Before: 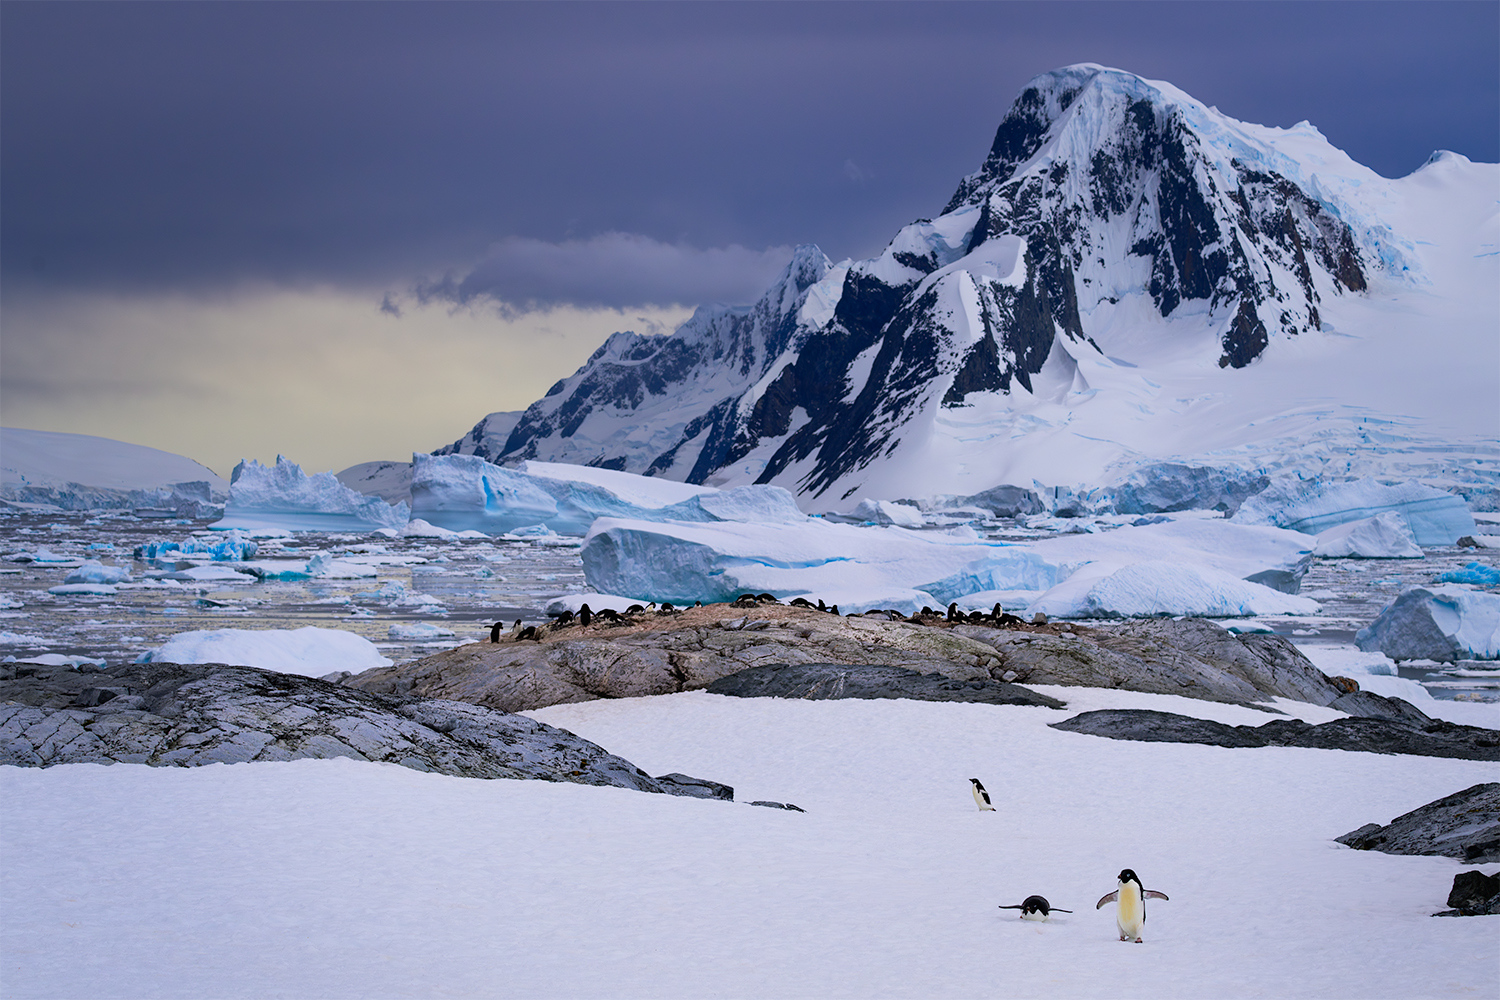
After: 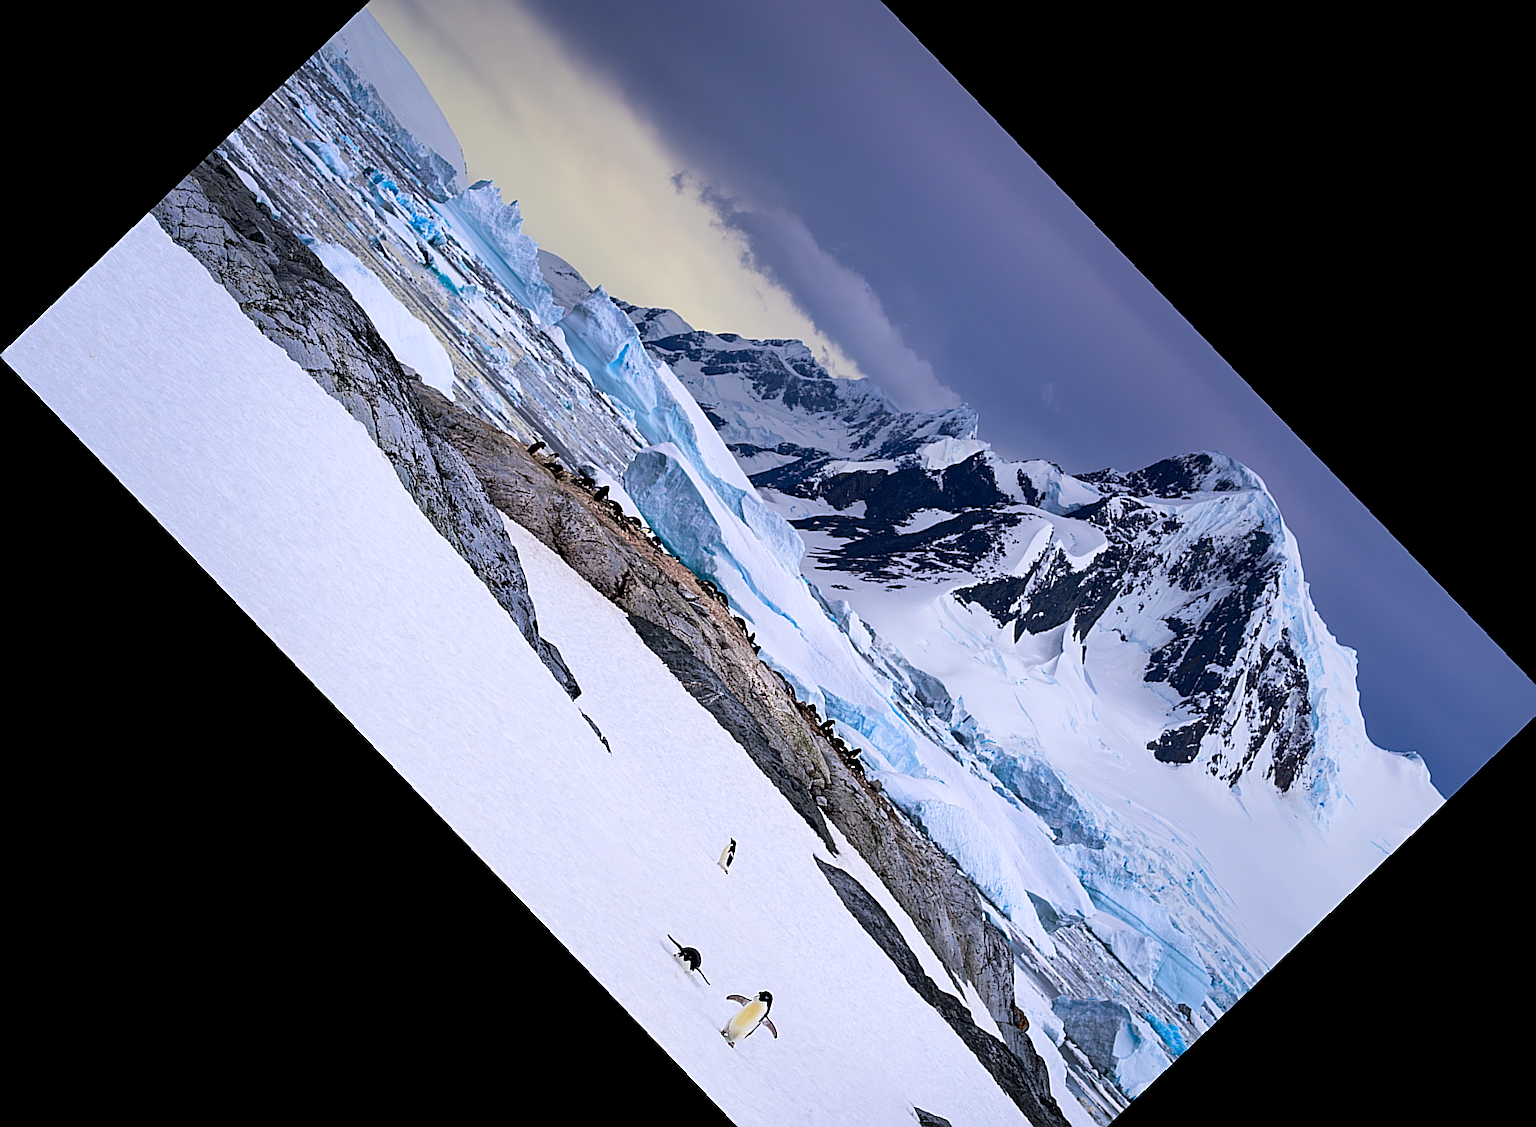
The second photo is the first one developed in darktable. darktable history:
tone equalizer: -8 EV -0.417 EV, -7 EV -0.389 EV, -6 EV -0.333 EV, -5 EV -0.222 EV, -3 EV 0.222 EV, -2 EV 0.333 EV, -1 EV 0.389 EV, +0 EV 0.417 EV, edges refinement/feathering 500, mask exposure compensation -1.25 EV, preserve details no
crop and rotate: angle -46.26°, top 16.234%, right 0.912%, bottom 11.704%
sharpen: amount 0.55
